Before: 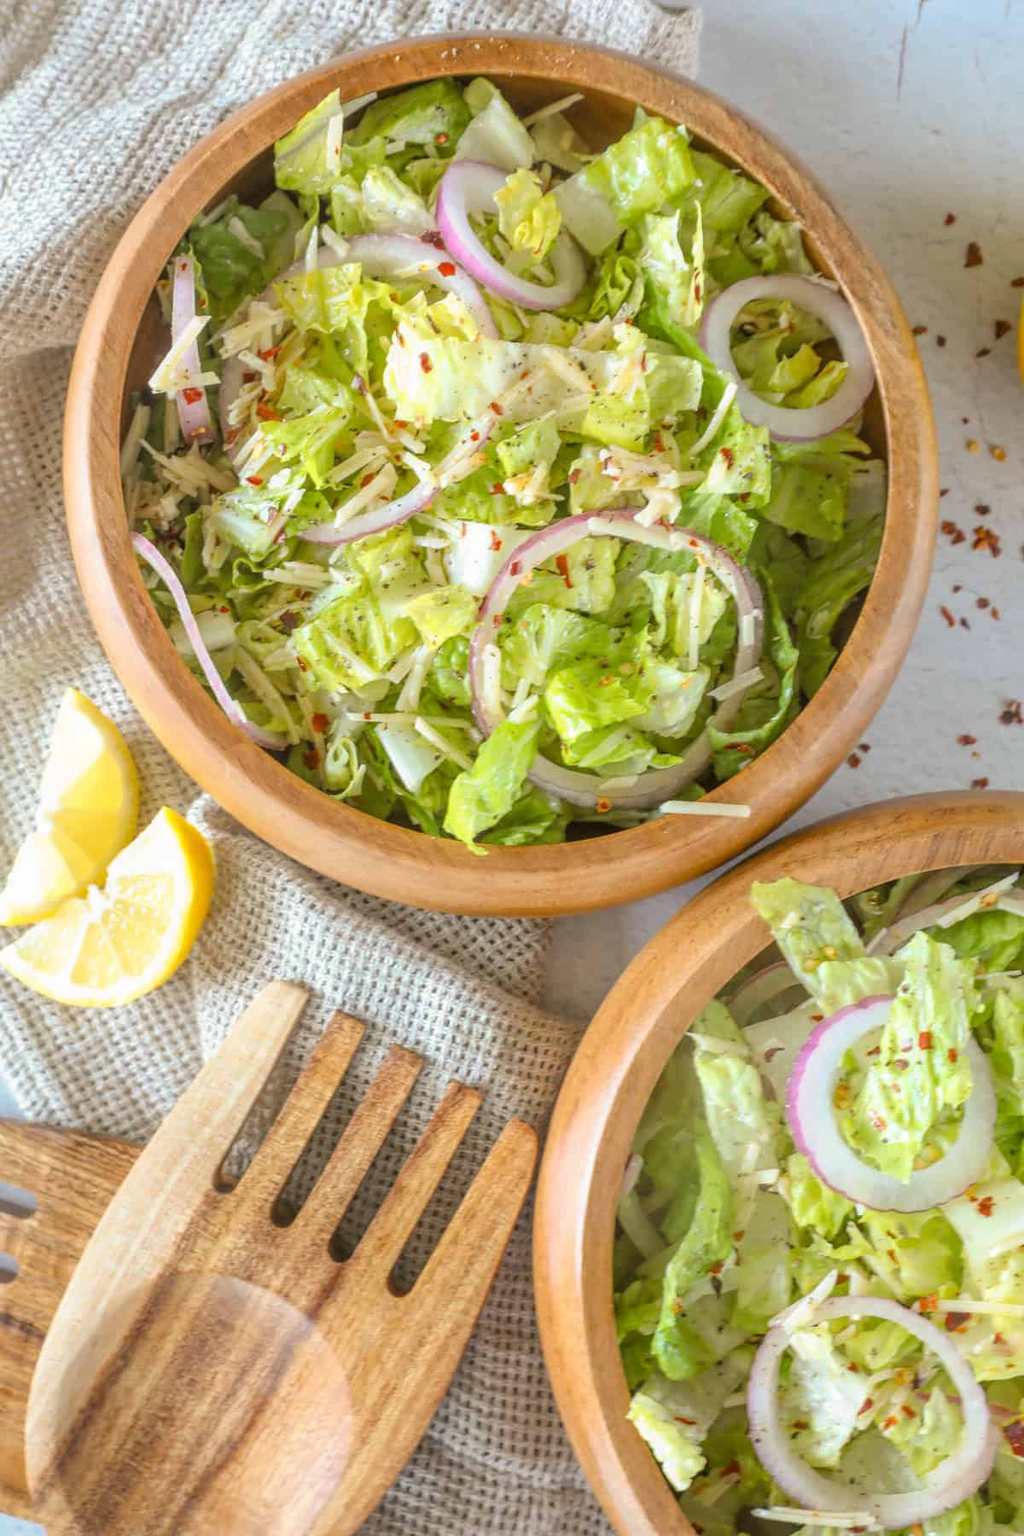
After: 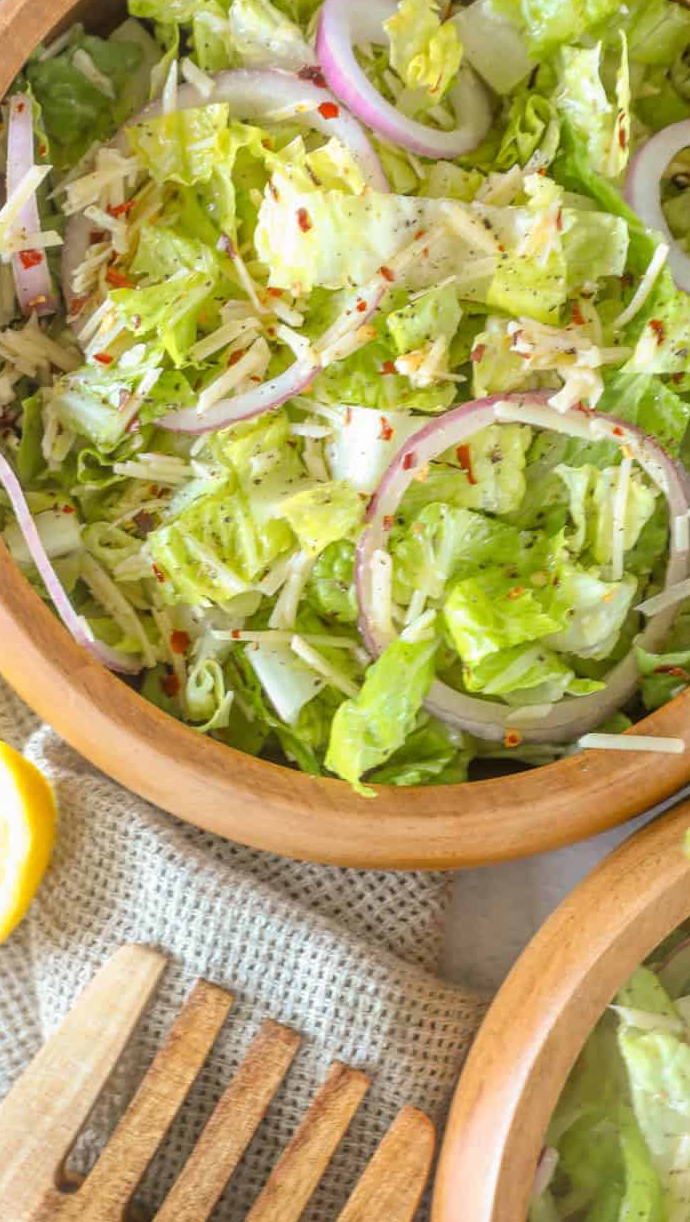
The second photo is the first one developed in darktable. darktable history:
crop: left 16.255%, top 11.409%, right 26.203%, bottom 20.663%
